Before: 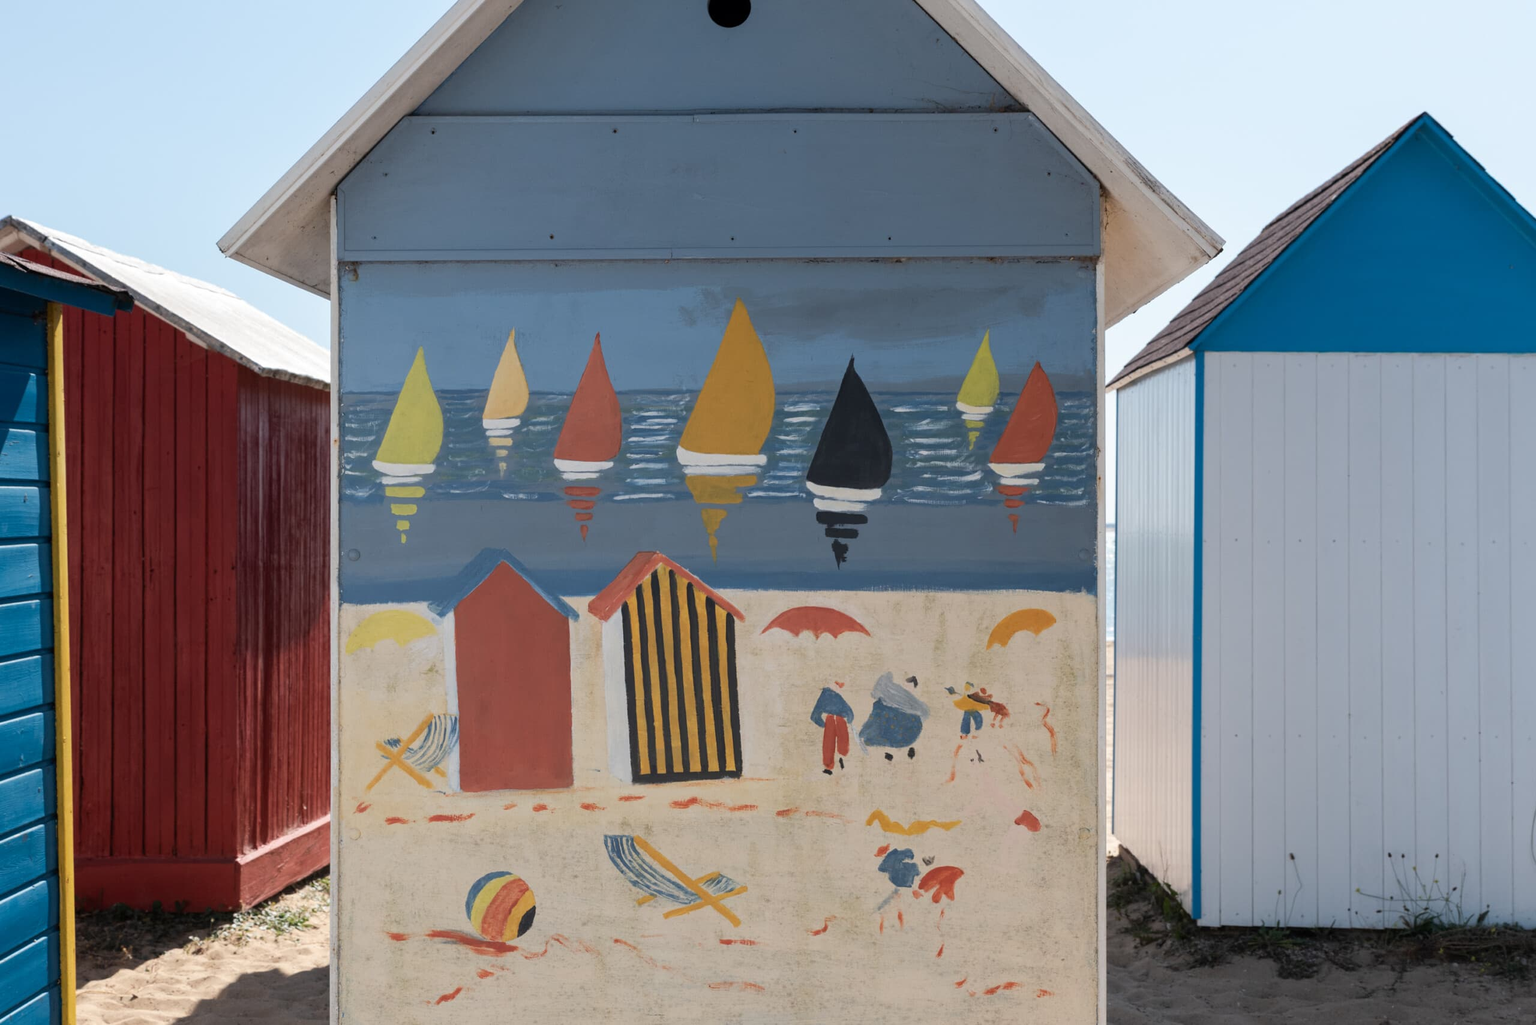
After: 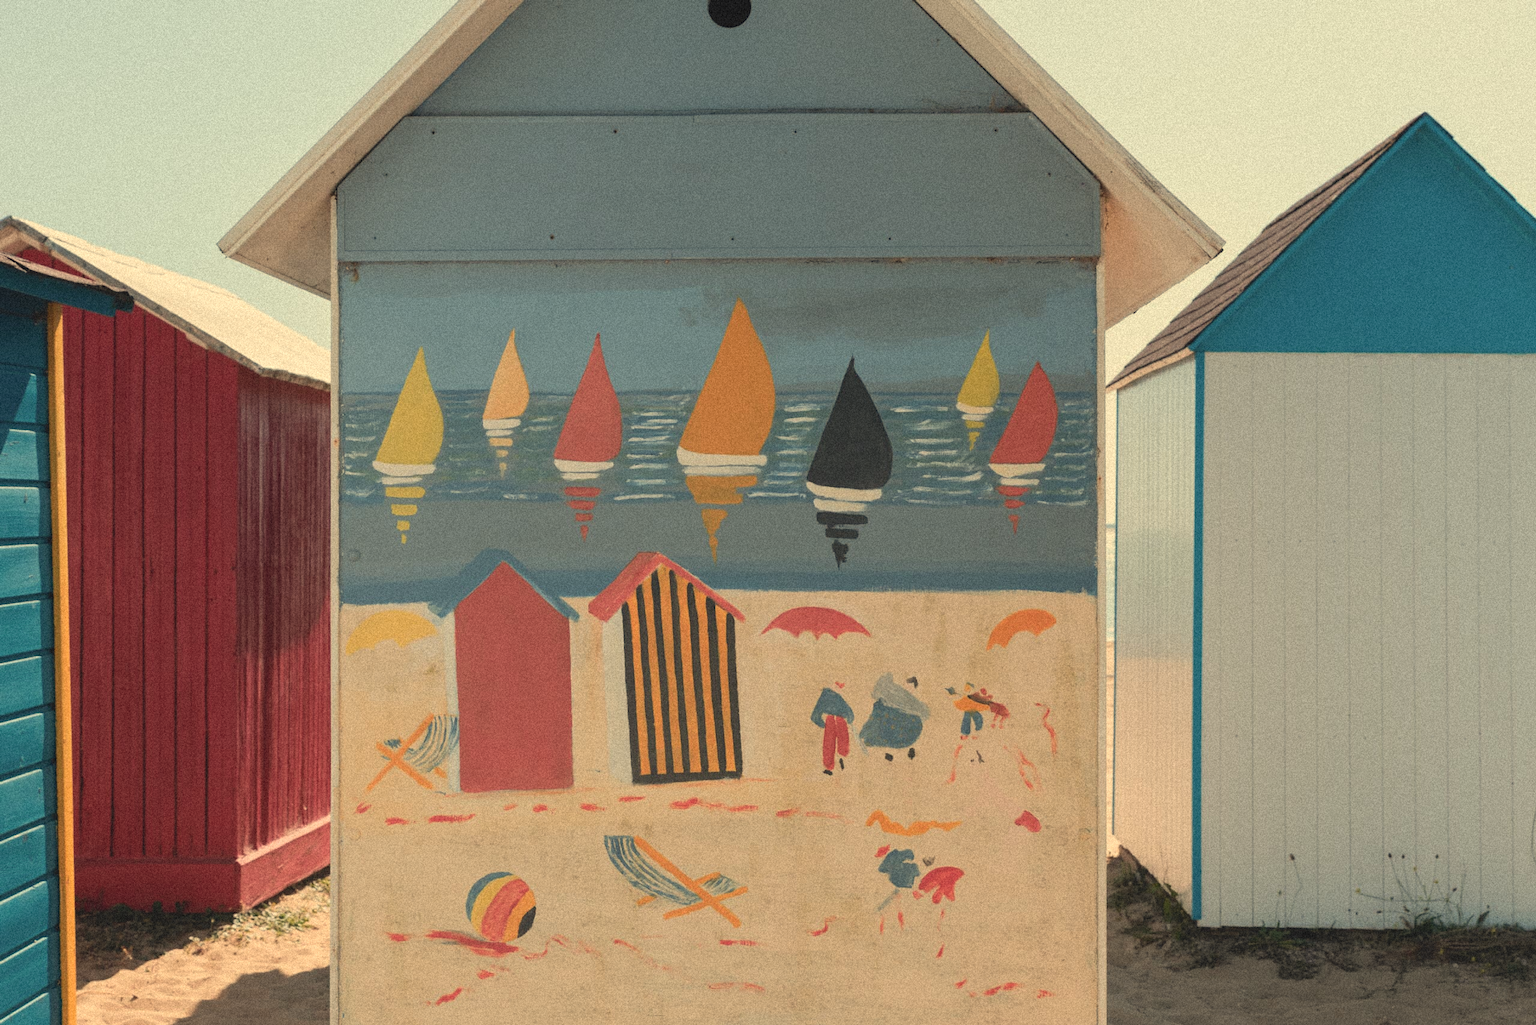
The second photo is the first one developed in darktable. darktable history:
white balance: red 1.08, blue 0.791
color zones: curves: ch1 [(0.239, 0.552) (0.75, 0.5)]; ch2 [(0.25, 0.462) (0.749, 0.457)], mix 25.94%
grain: strength 35%, mid-tones bias 0%
contrast brightness saturation: contrast -0.15, brightness 0.05, saturation -0.12
